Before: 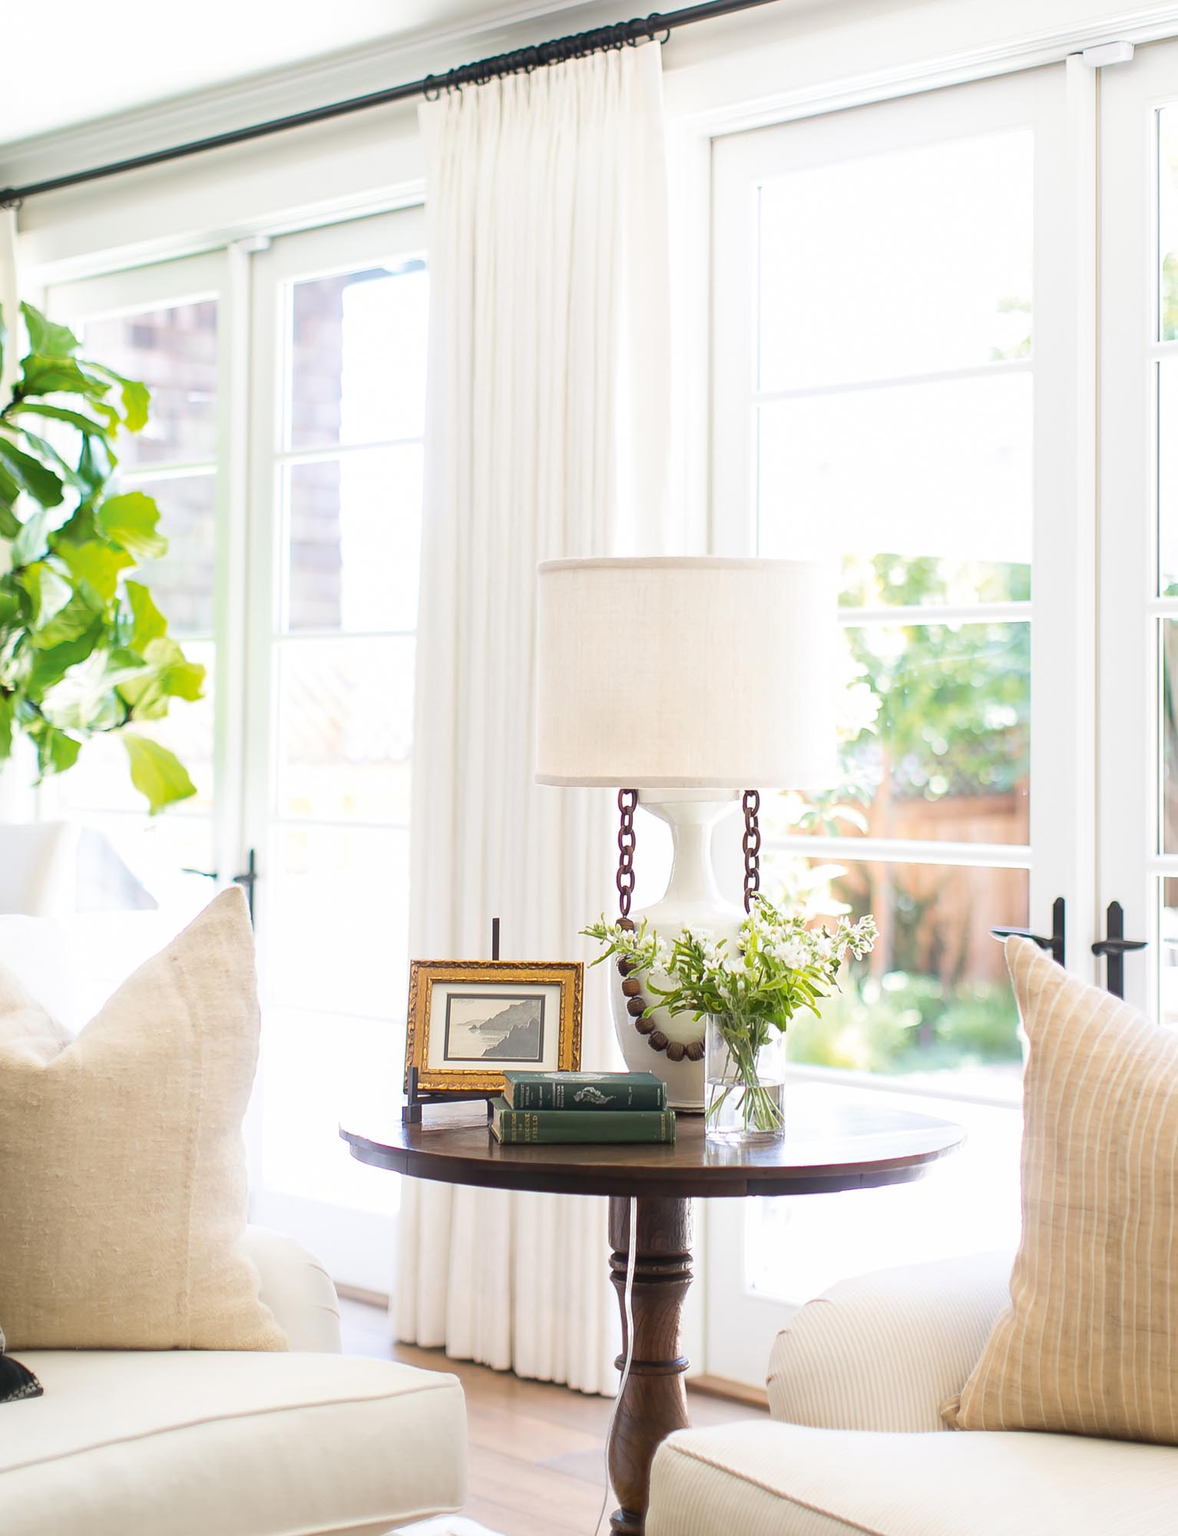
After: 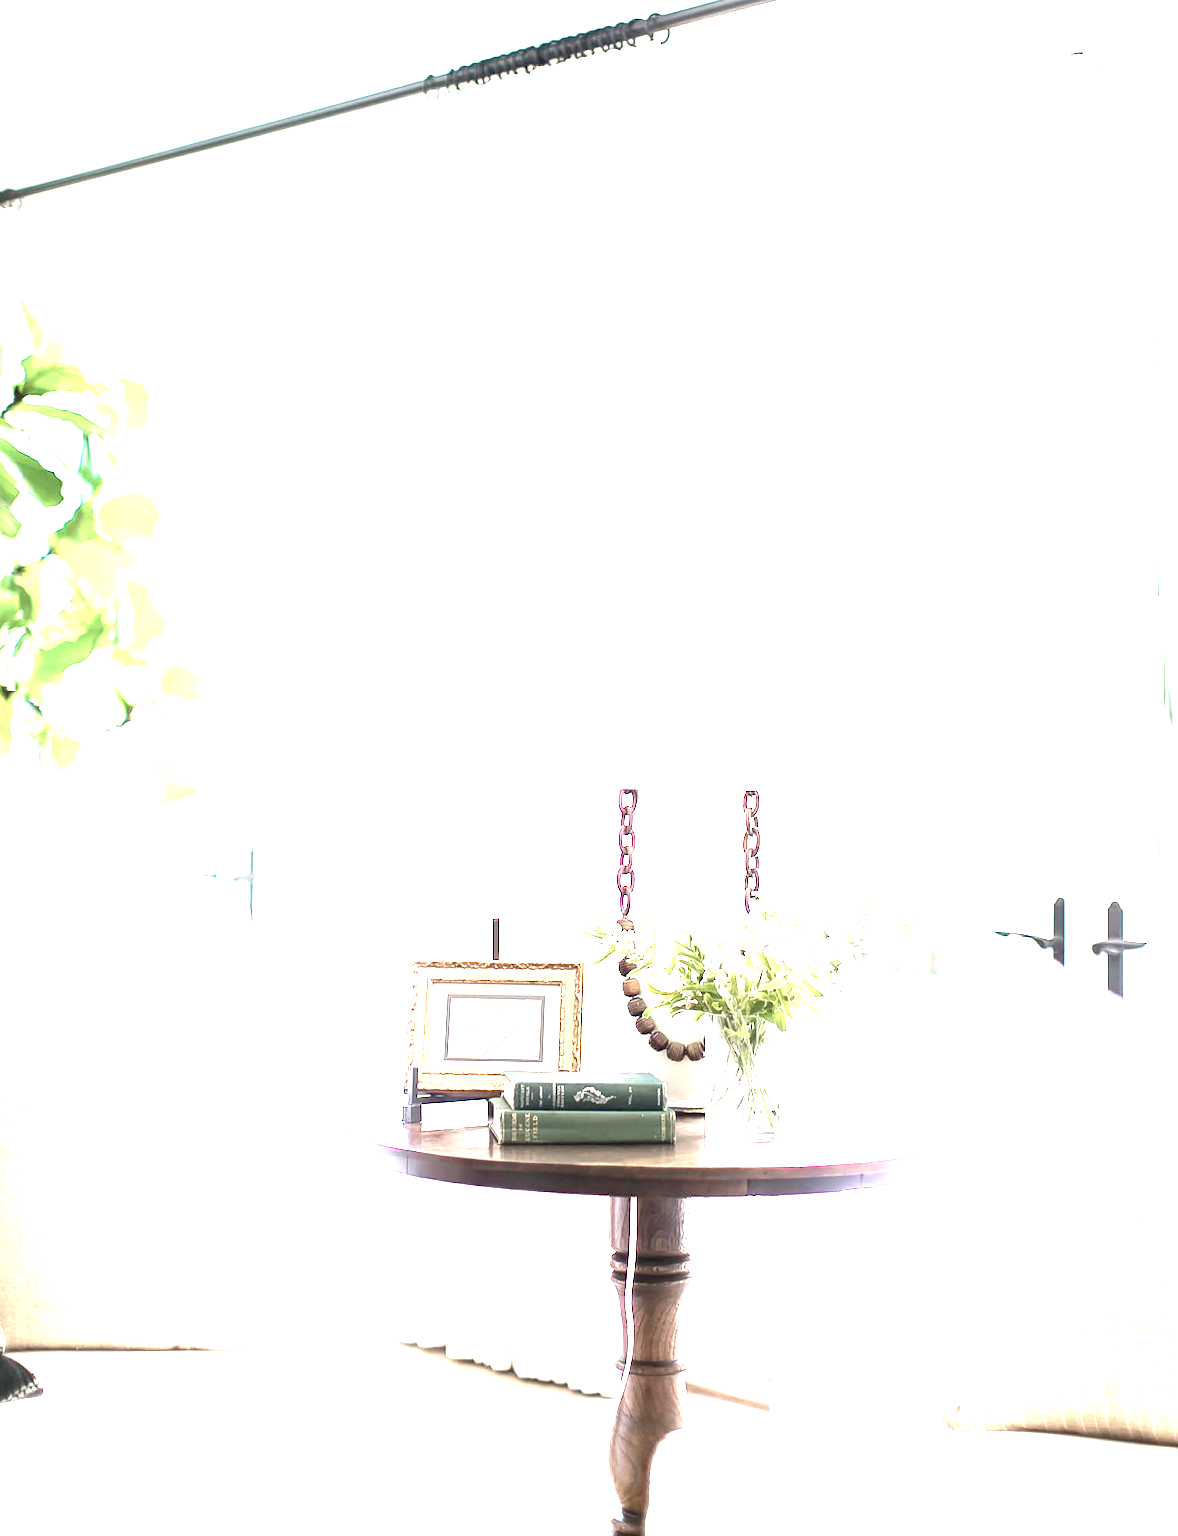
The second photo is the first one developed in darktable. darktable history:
levels: levels [0, 0.281, 0.562]
color zones: curves: ch0 [(0, 0.559) (0.153, 0.551) (0.229, 0.5) (0.429, 0.5) (0.571, 0.5) (0.714, 0.5) (0.857, 0.5) (1, 0.559)]; ch1 [(0, 0.417) (0.112, 0.336) (0.213, 0.26) (0.429, 0.34) (0.571, 0.35) (0.683, 0.331) (0.857, 0.344) (1, 0.417)]
exposure: exposure 0.236 EV, compensate highlight preservation false
